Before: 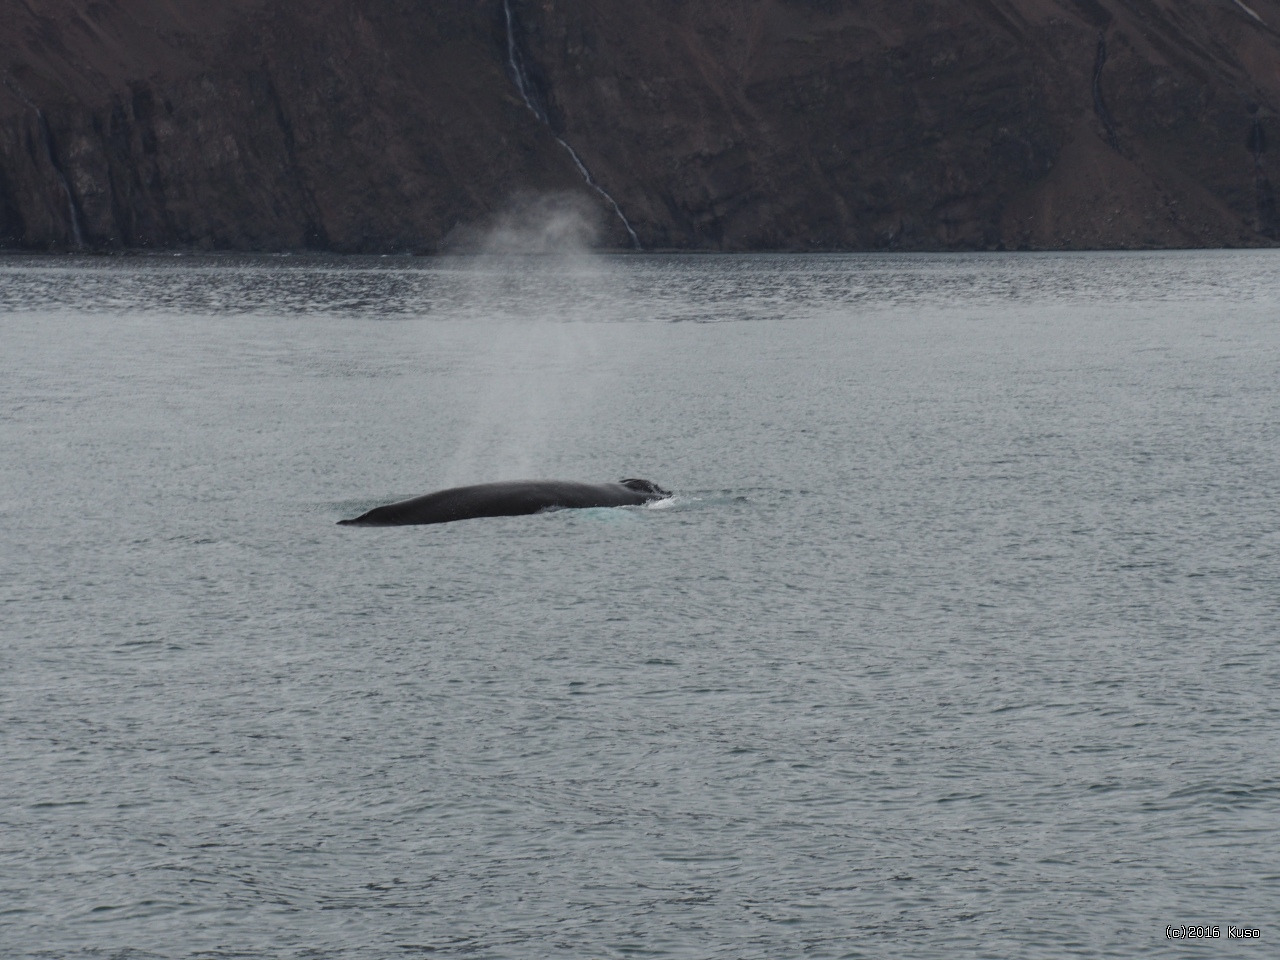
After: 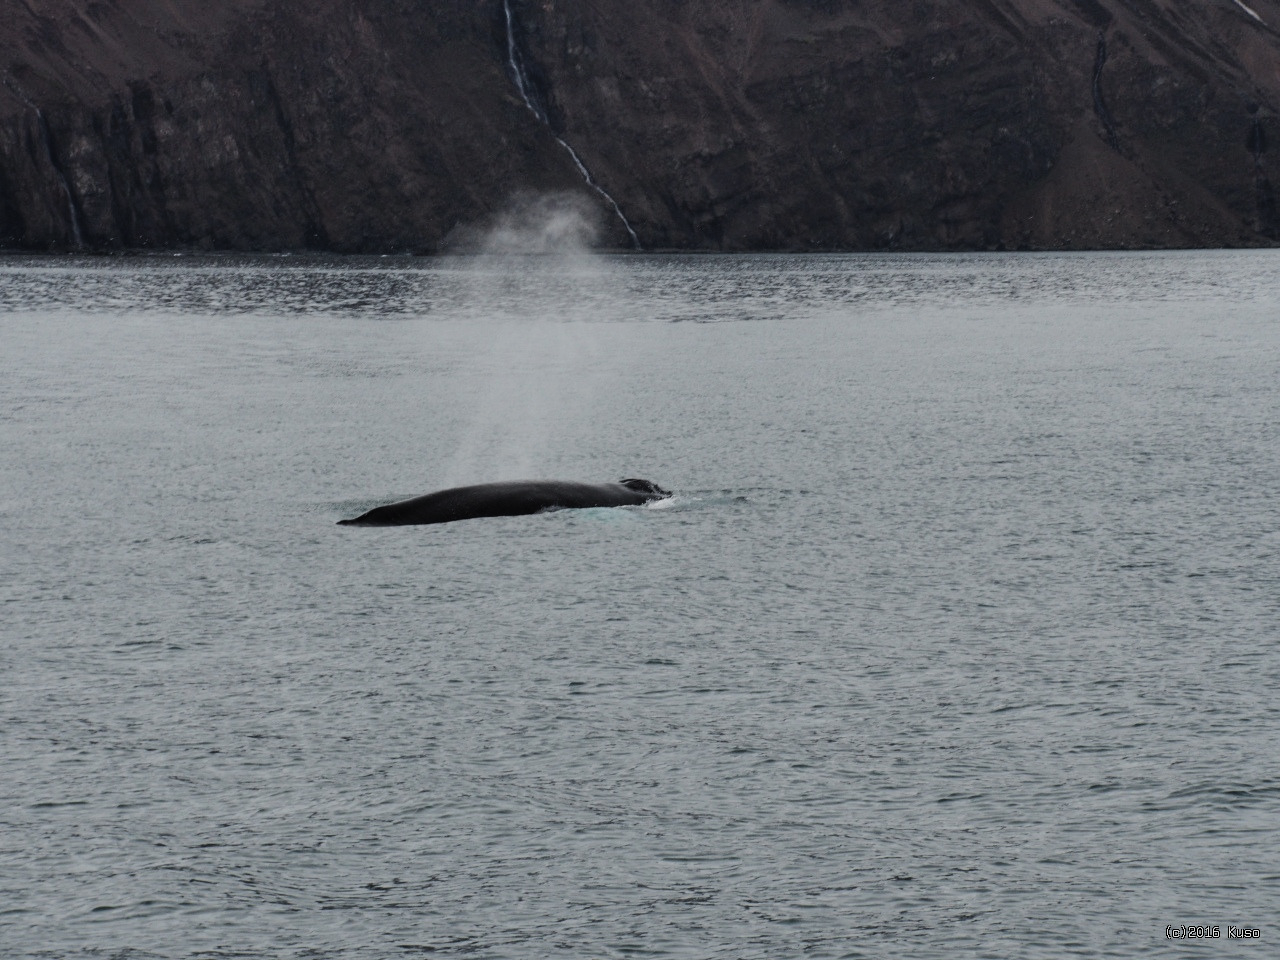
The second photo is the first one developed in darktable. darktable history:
filmic rgb: black relative exposure -7.5 EV, white relative exposure 5 EV, hardness 3.31, contrast 1.3, contrast in shadows safe
shadows and highlights: soften with gaussian
